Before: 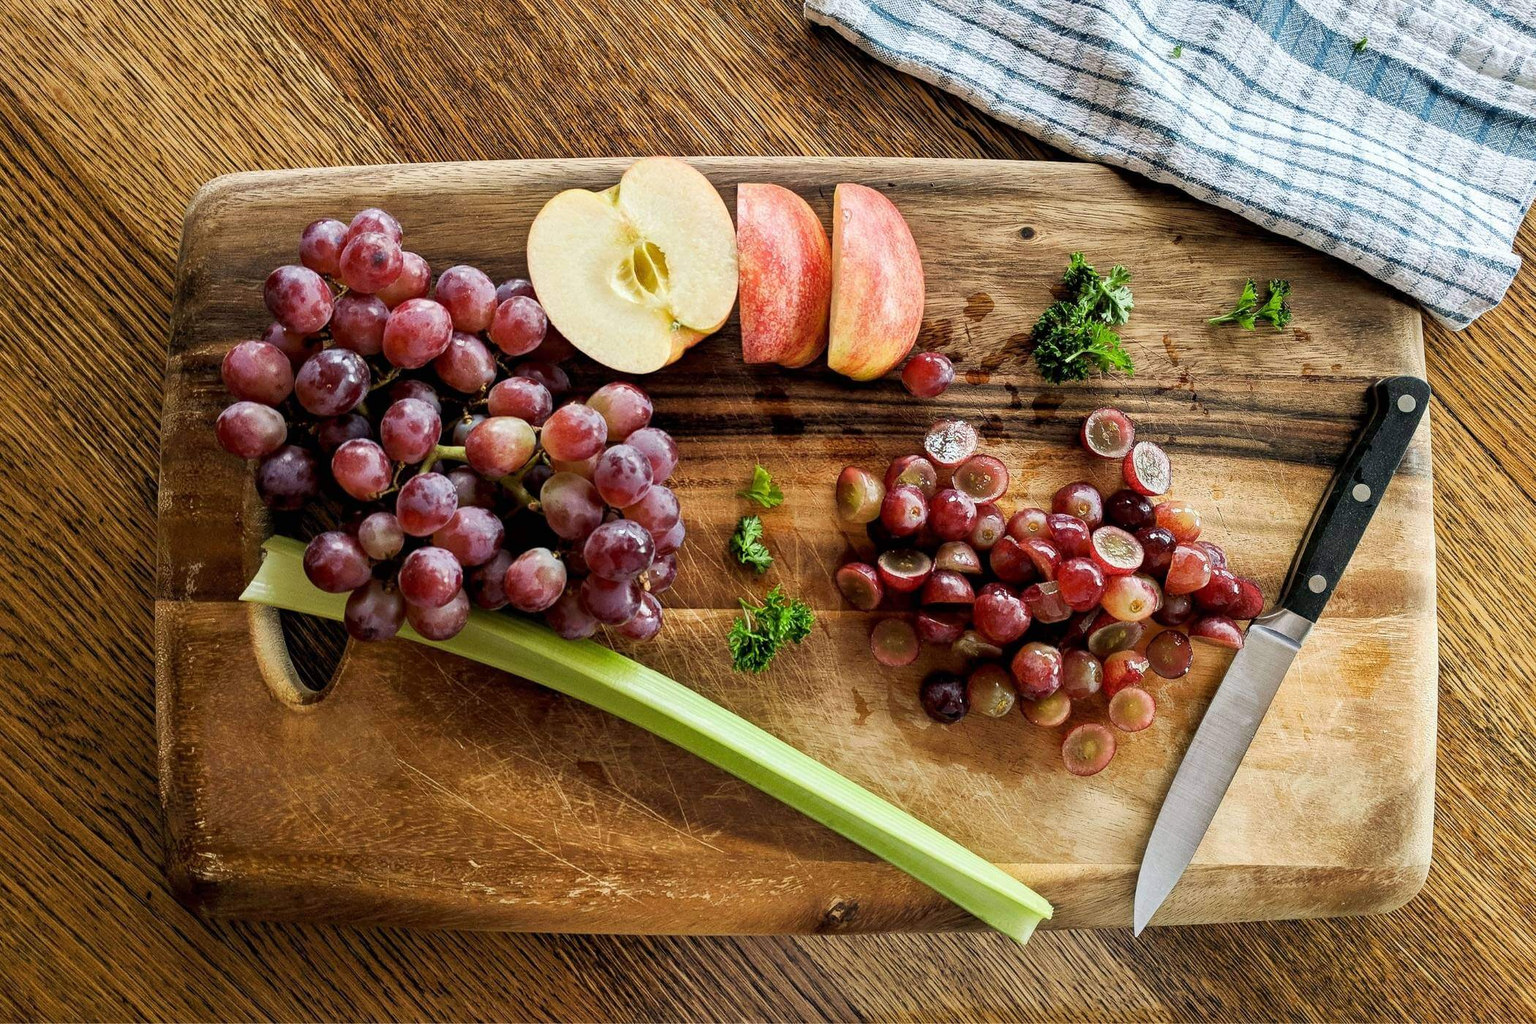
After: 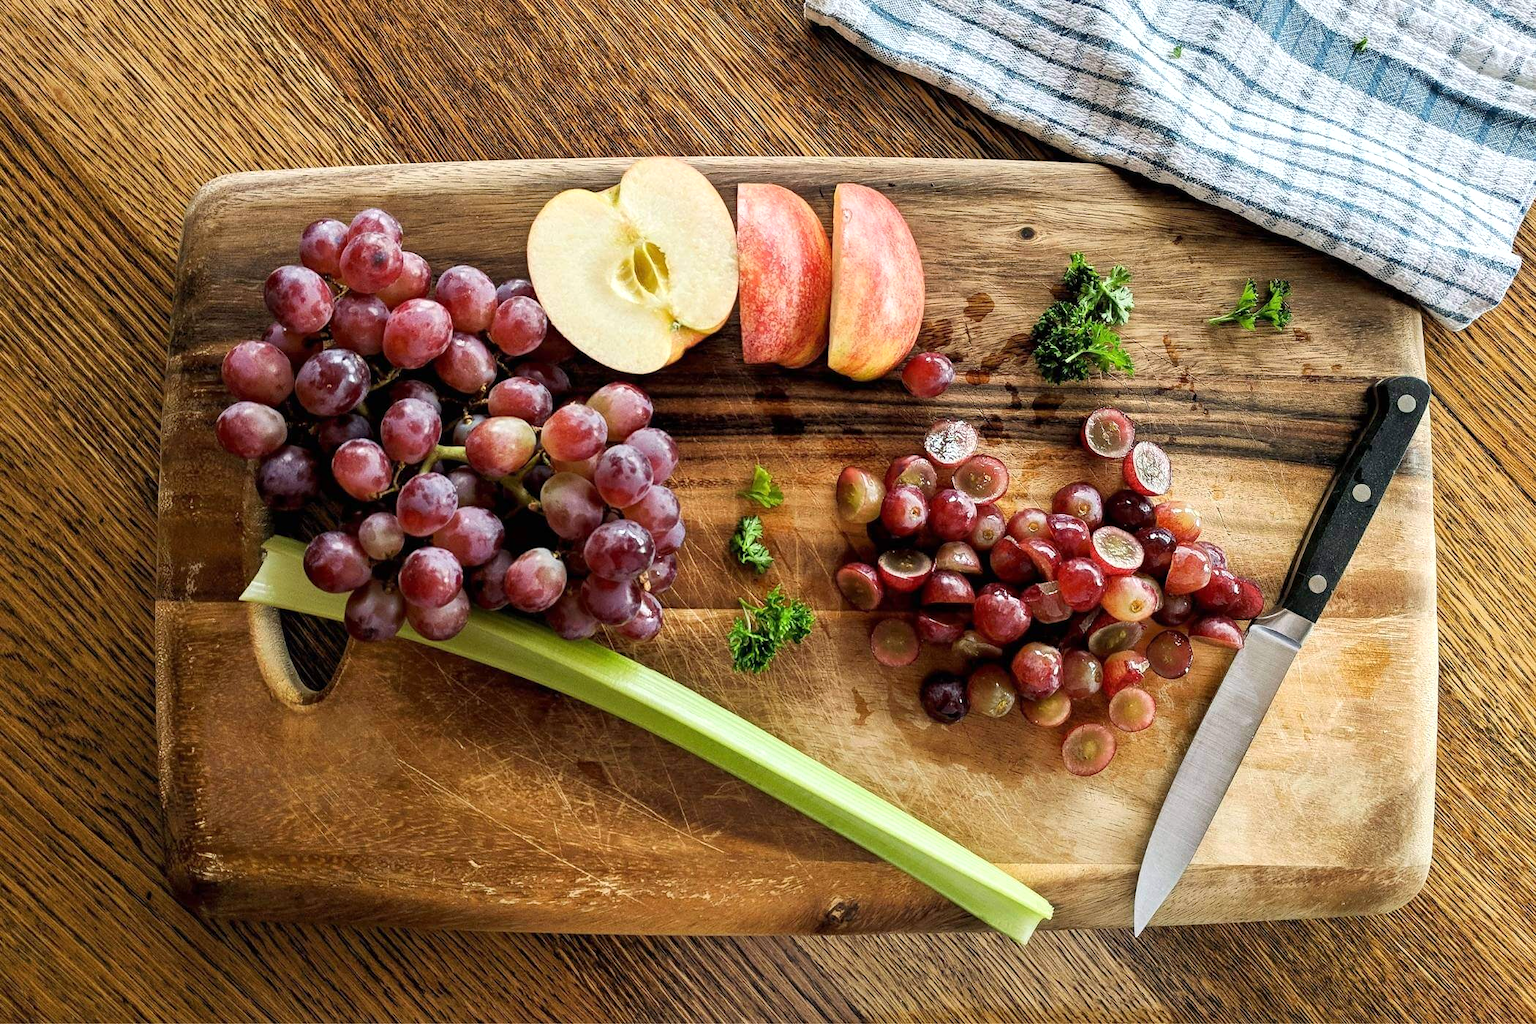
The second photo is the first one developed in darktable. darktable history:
exposure: exposure 0.178 EV, compensate exposure bias true, compensate highlight preservation false
